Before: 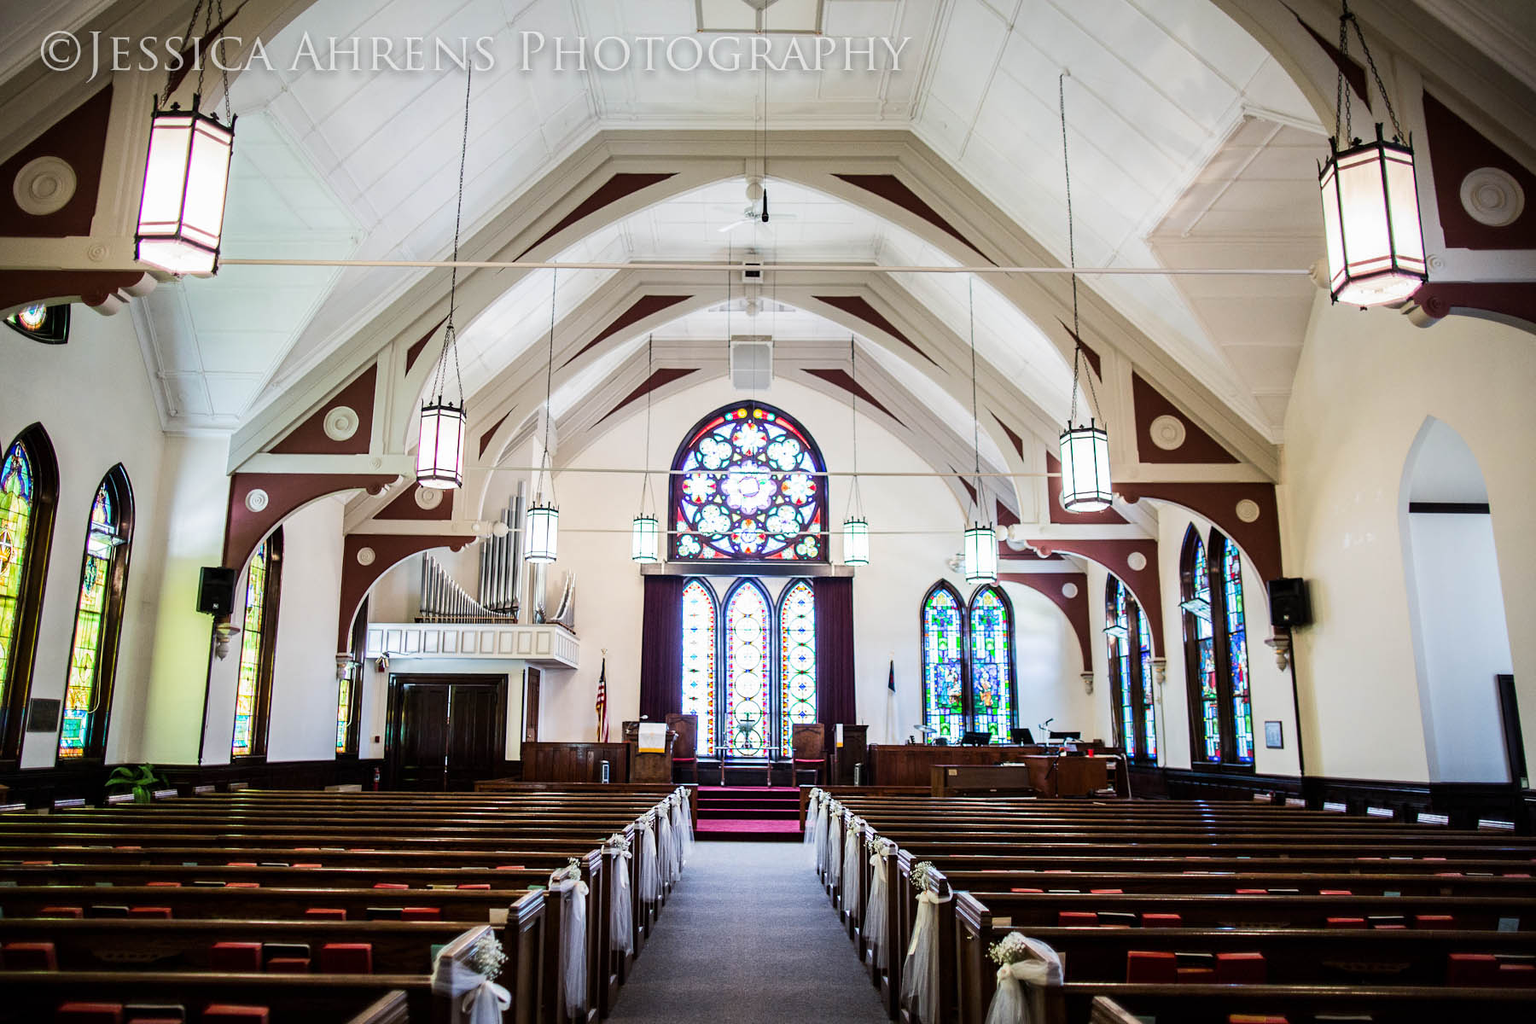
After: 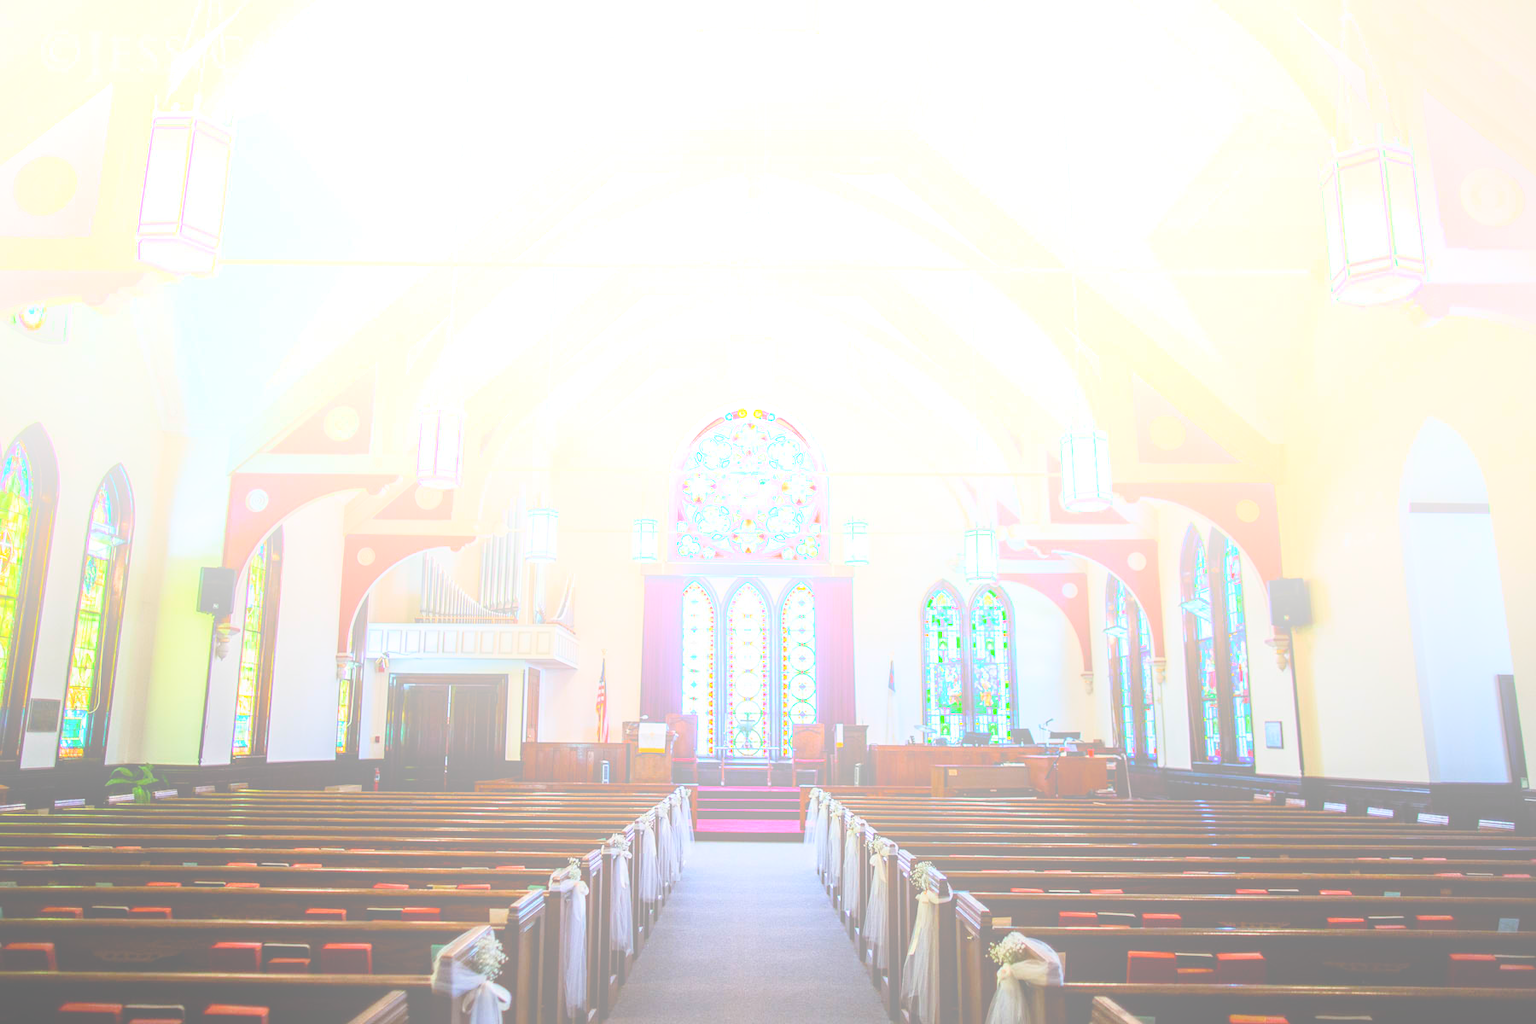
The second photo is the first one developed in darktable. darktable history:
bloom: size 70%, threshold 25%, strength 70%
exposure: black level correction 0.001, compensate highlight preservation false
